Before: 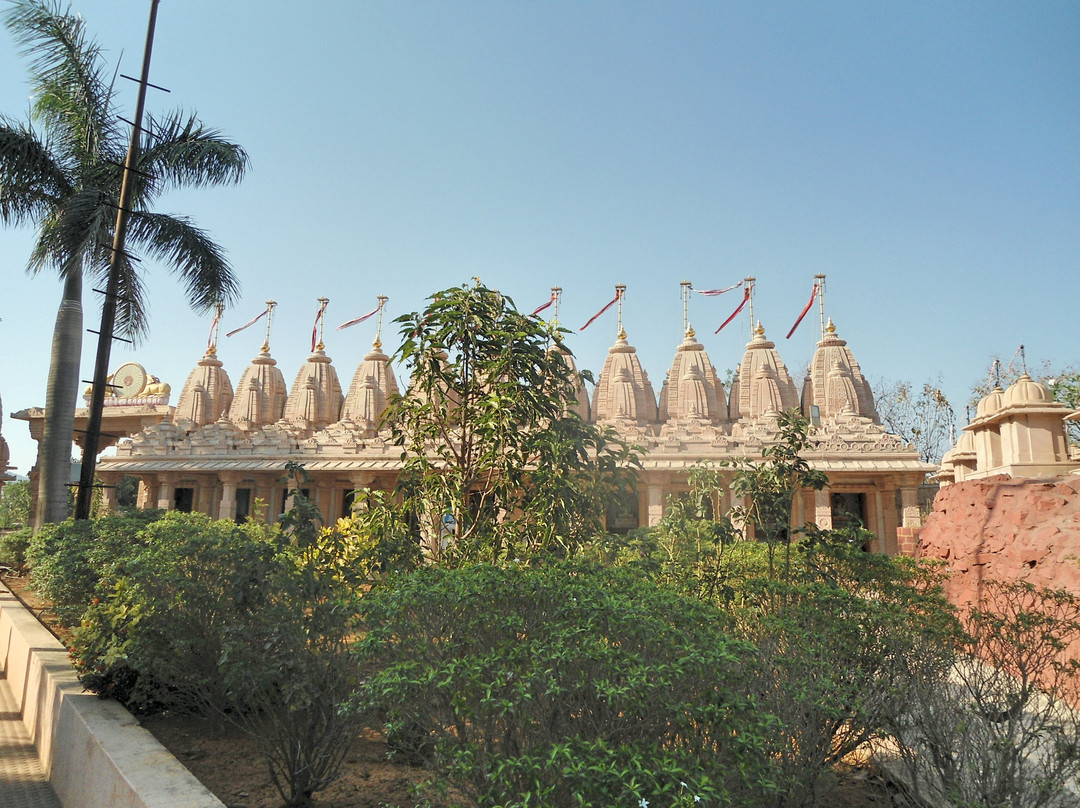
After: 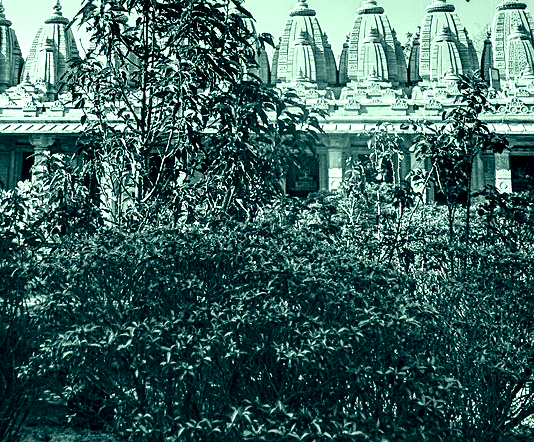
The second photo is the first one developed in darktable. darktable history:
contrast brightness saturation: saturation -1
crop: left 29.672%, top 41.786%, right 20.851%, bottom 3.487%
filmic rgb: black relative exposure -6.43 EV, white relative exposure 2.43 EV, threshold 3 EV, hardness 5.27, latitude 0.1%, contrast 1.425, highlights saturation mix 2%, preserve chrominance no, color science v5 (2021), contrast in shadows safe, contrast in highlights safe, enable highlight reconstruction true
local contrast: highlights 80%, shadows 57%, detail 175%, midtone range 0.602
sharpen: on, module defaults
tone curve: curves: ch0 [(0, 0) (0.003, 0.004) (0.011, 0.009) (0.025, 0.017) (0.044, 0.029) (0.069, 0.04) (0.1, 0.051) (0.136, 0.07) (0.177, 0.095) (0.224, 0.131) (0.277, 0.179) (0.335, 0.237) (0.399, 0.302) (0.468, 0.386) (0.543, 0.471) (0.623, 0.576) (0.709, 0.699) (0.801, 0.817) (0.898, 0.917) (1, 1)], preserve colors none
color correction: highlights a* -20.08, highlights b* 9.8, shadows a* -20.4, shadows b* -10.76
